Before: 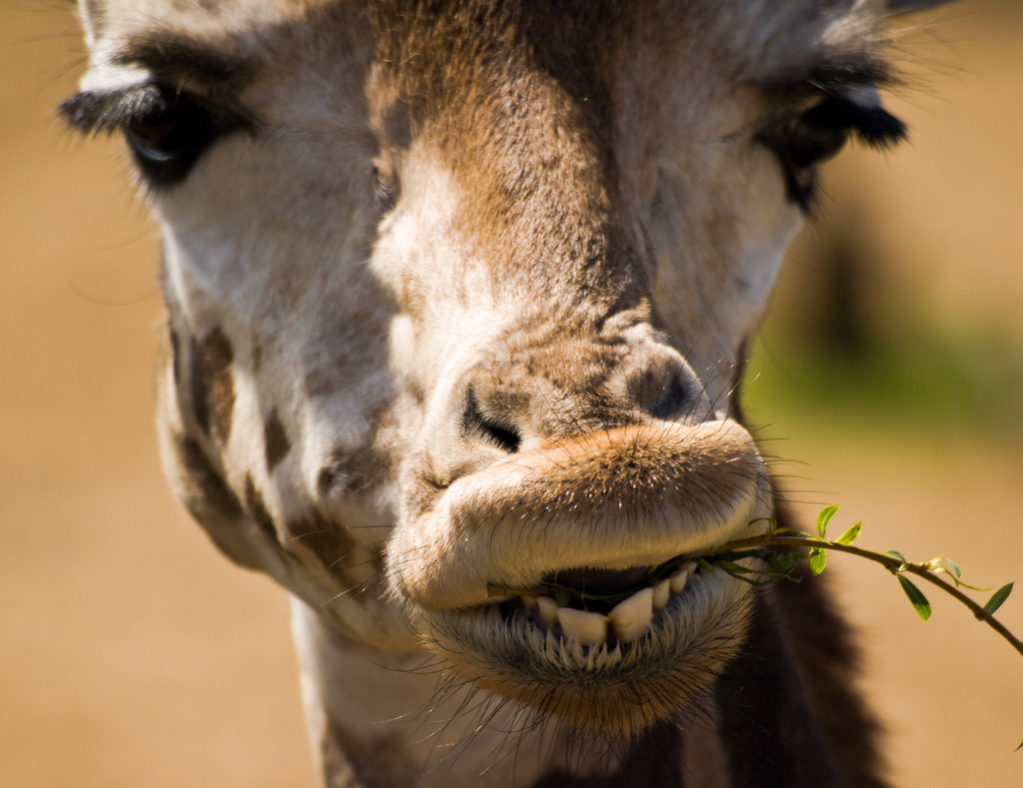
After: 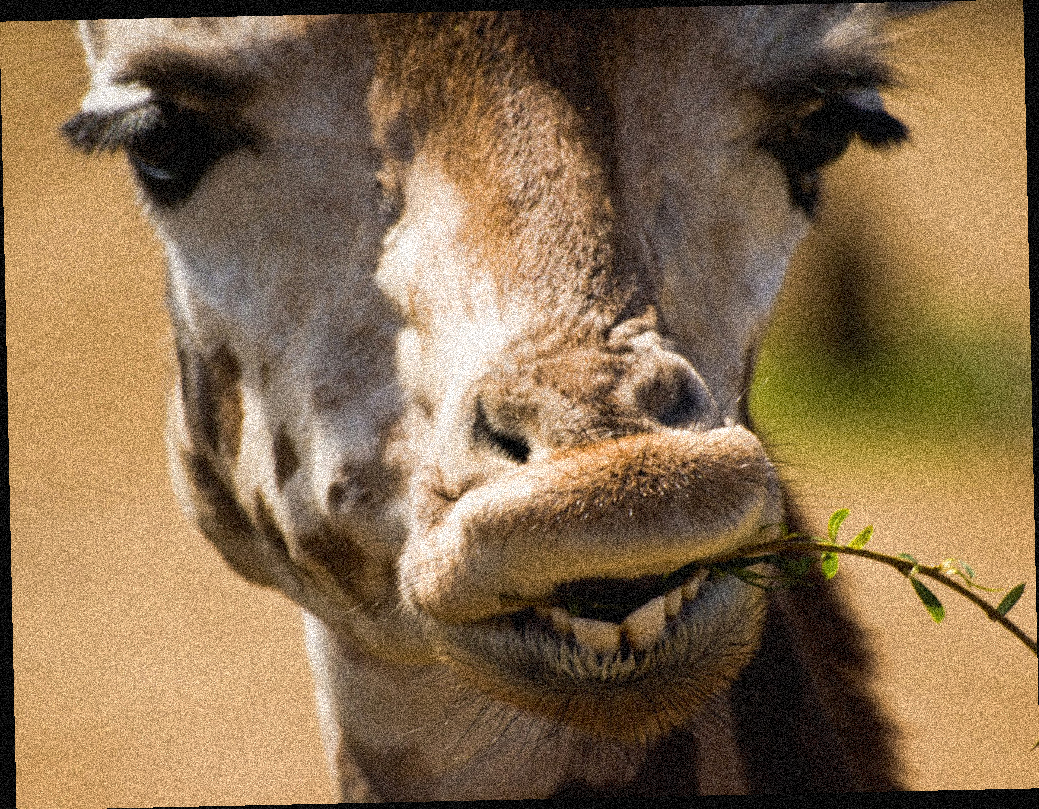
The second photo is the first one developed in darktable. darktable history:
tone equalizer: on, module defaults
rotate and perspective: rotation -1.24°, automatic cropping off
grain: coarseness 3.75 ISO, strength 100%, mid-tones bias 0%
